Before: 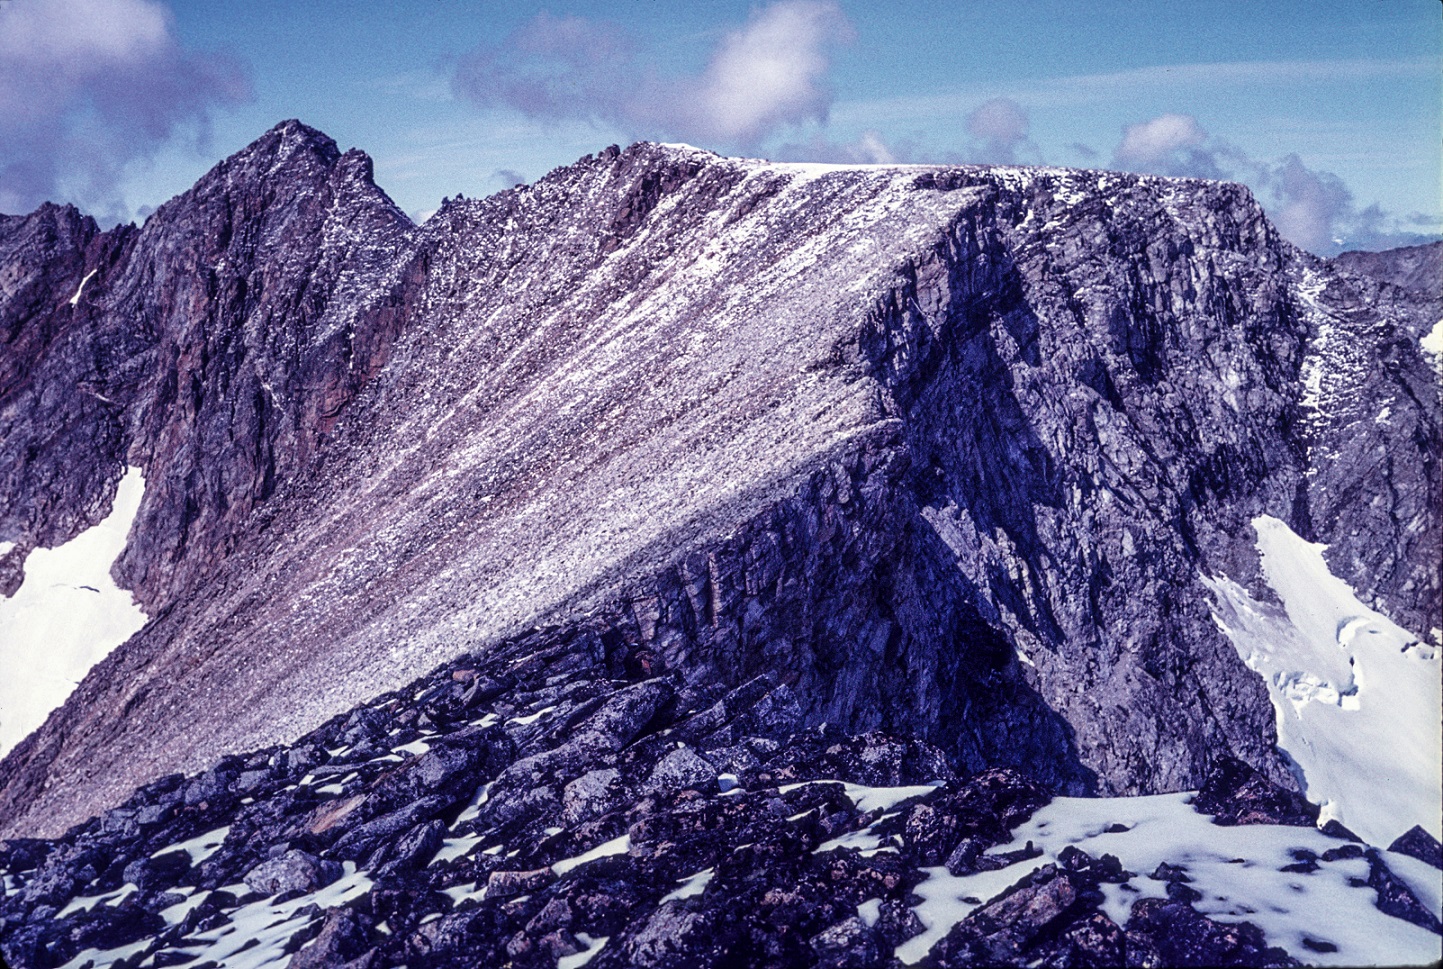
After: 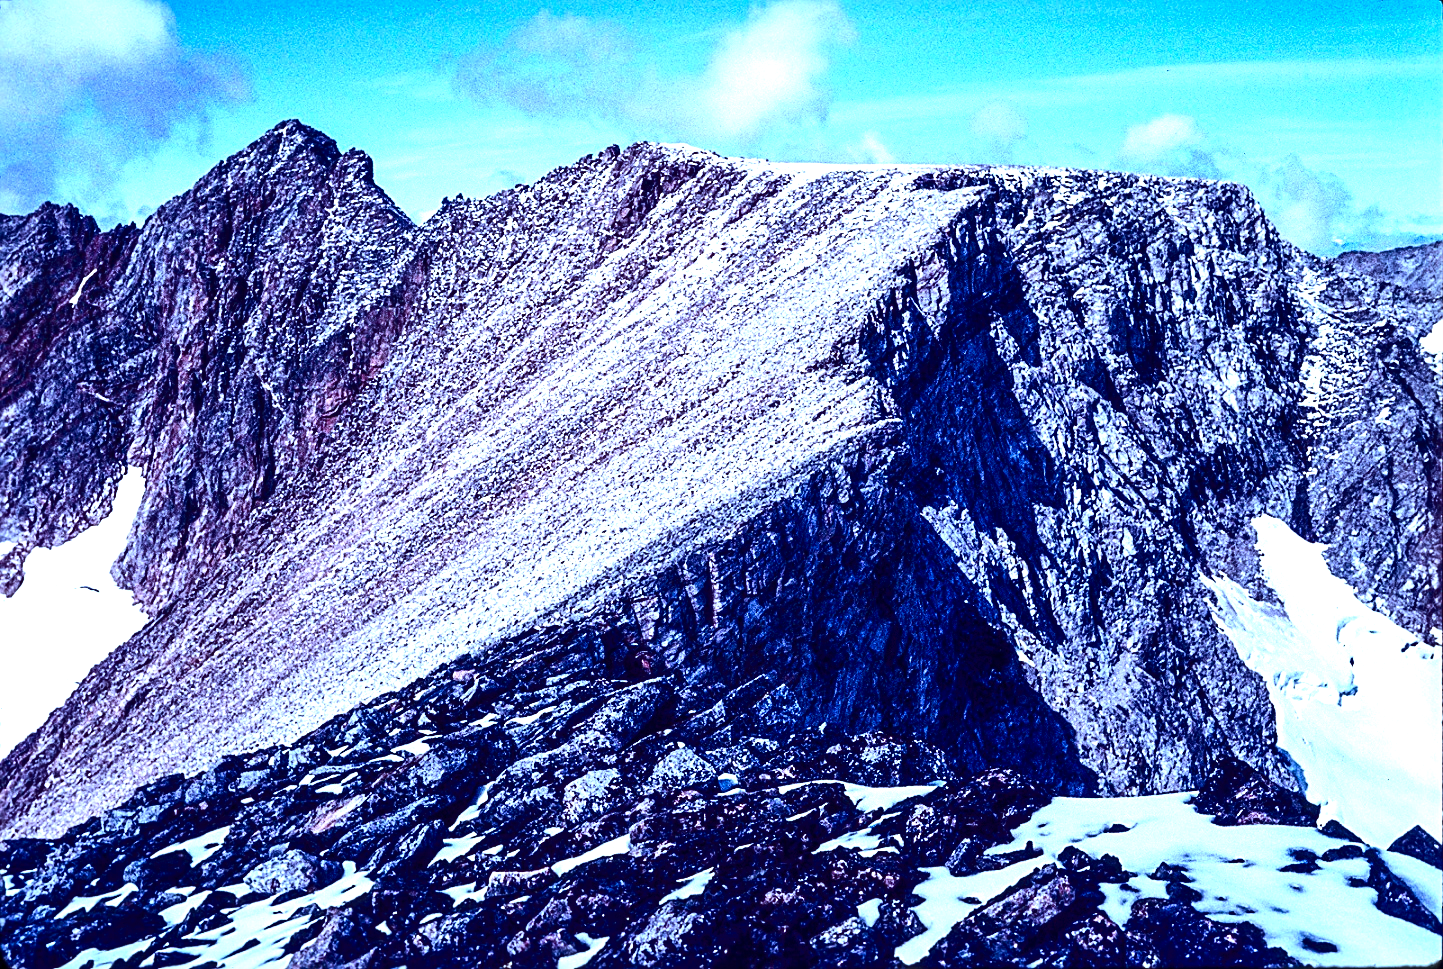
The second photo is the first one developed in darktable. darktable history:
color correction: highlights a* -9.83, highlights b* -21.86
sharpen: on, module defaults
contrast brightness saturation: contrast 0.239, brightness -0.226, saturation 0.138
exposure: black level correction 0, exposure 1.199 EV, compensate highlight preservation false
